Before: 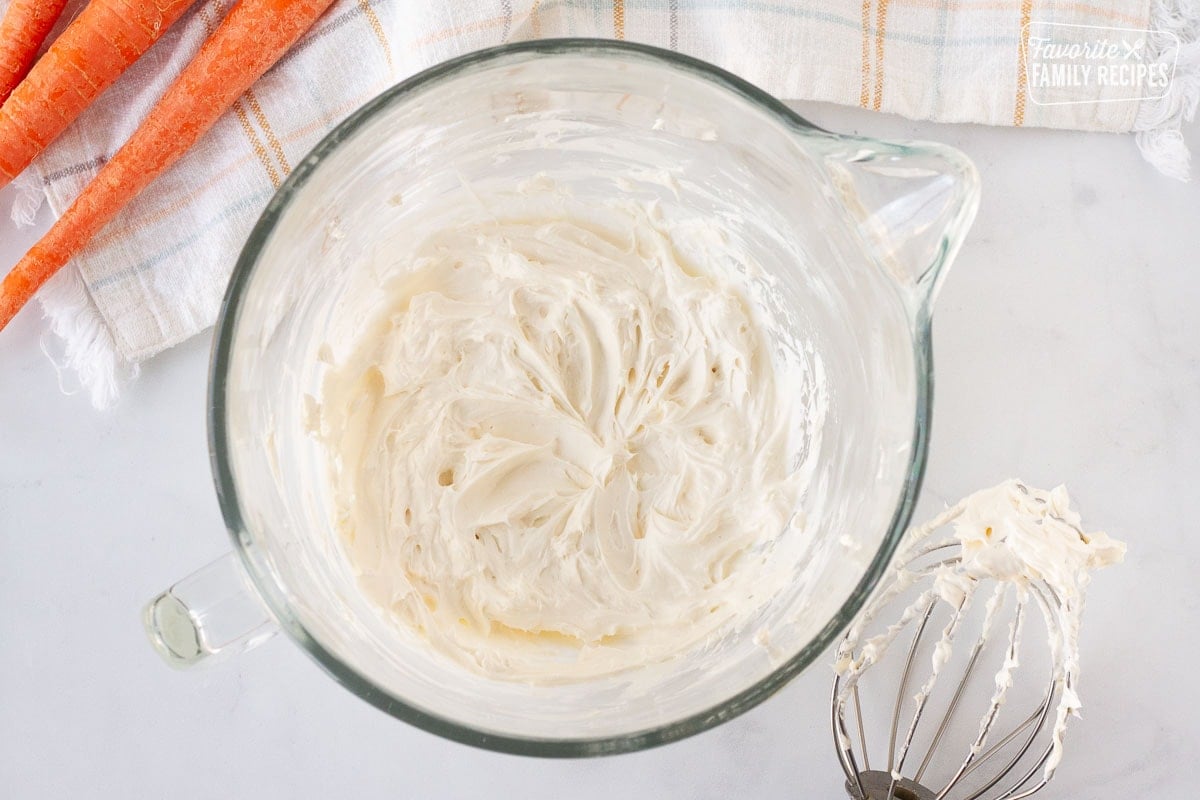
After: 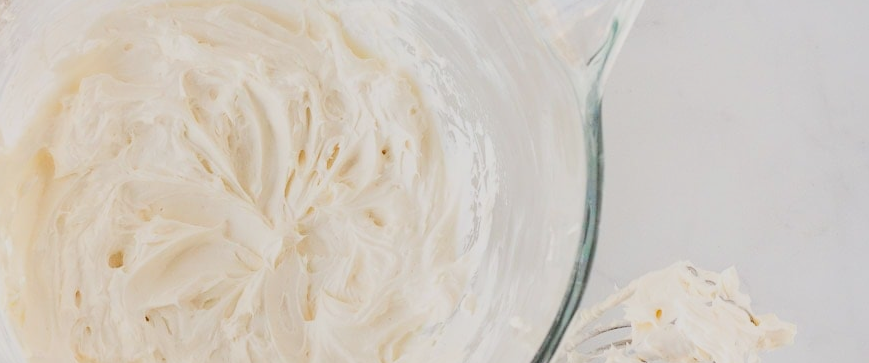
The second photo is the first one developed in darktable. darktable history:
crop and rotate: left 27.525%, top 27.296%, bottom 27.25%
filmic rgb: black relative exposure -5.02 EV, white relative exposure 3.97 EV, hardness 2.88, contrast 1.096, highlights saturation mix -19.92%, color science v6 (2022)
exposure: black level correction 0.013, compensate exposure bias true, compensate highlight preservation false
